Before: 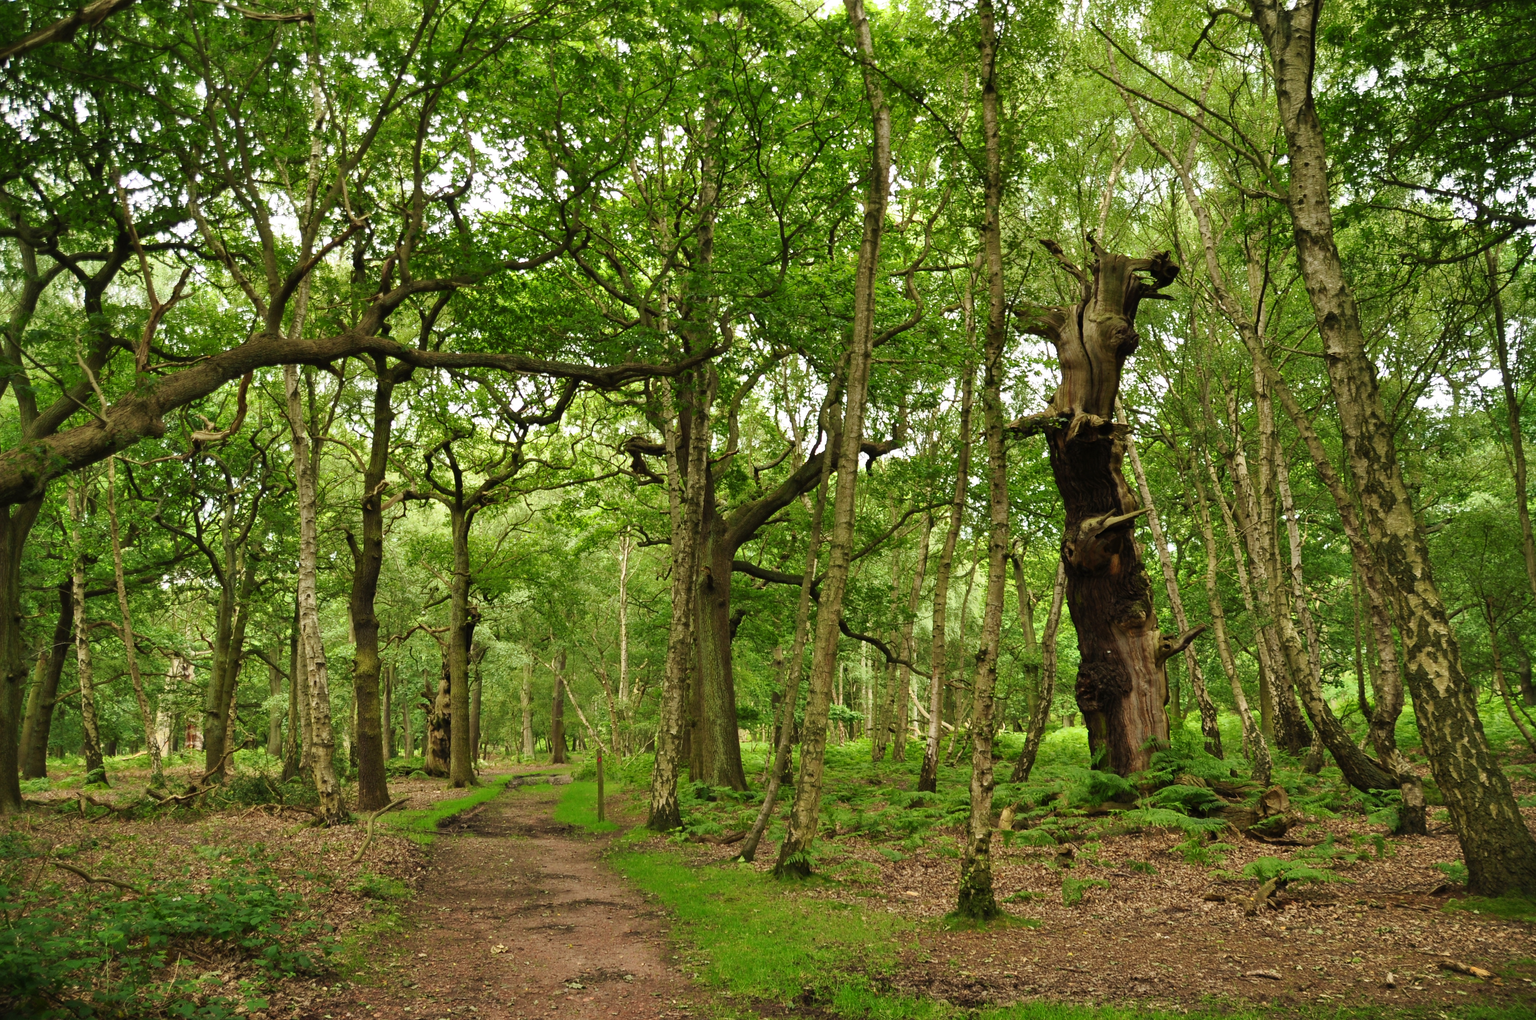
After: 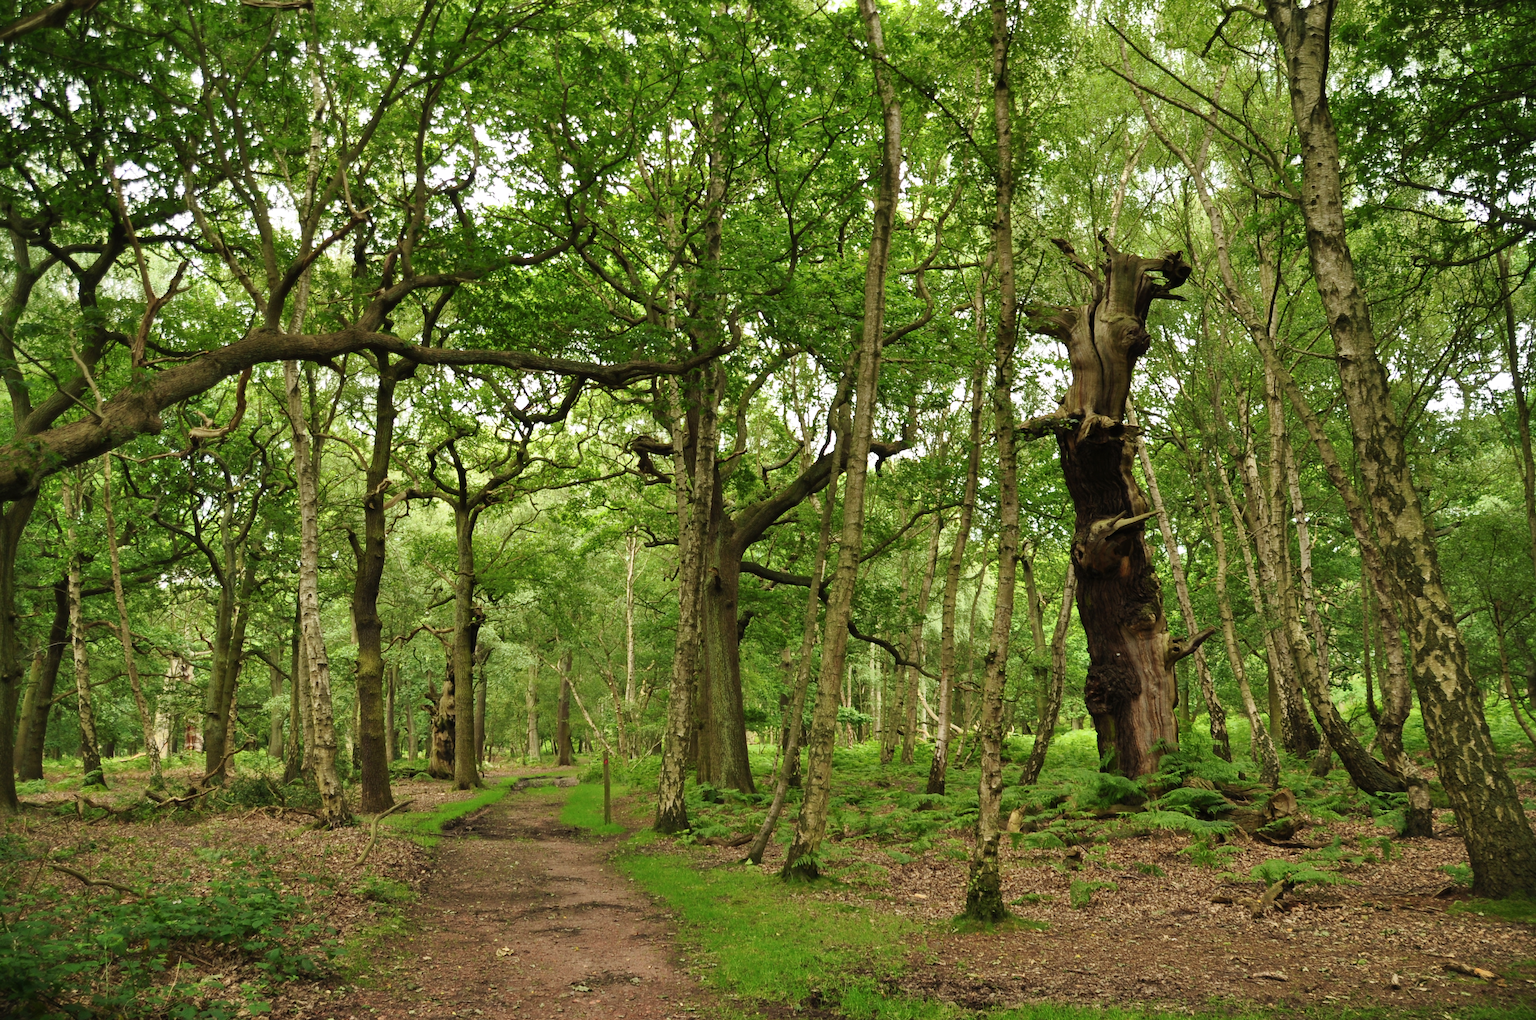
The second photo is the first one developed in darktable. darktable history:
contrast brightness saturation: saturation -0.05
tone equalizer: on, module defaults
rotate and perspective: rotation 0.174°, lens shift (vertical) 0.013, lens shift (horizontal) 0.019, shear 0.001, automatic cropping original format, crop left 0.007, crop right 0.991, crop top 0.016, crop bottom 0.997
